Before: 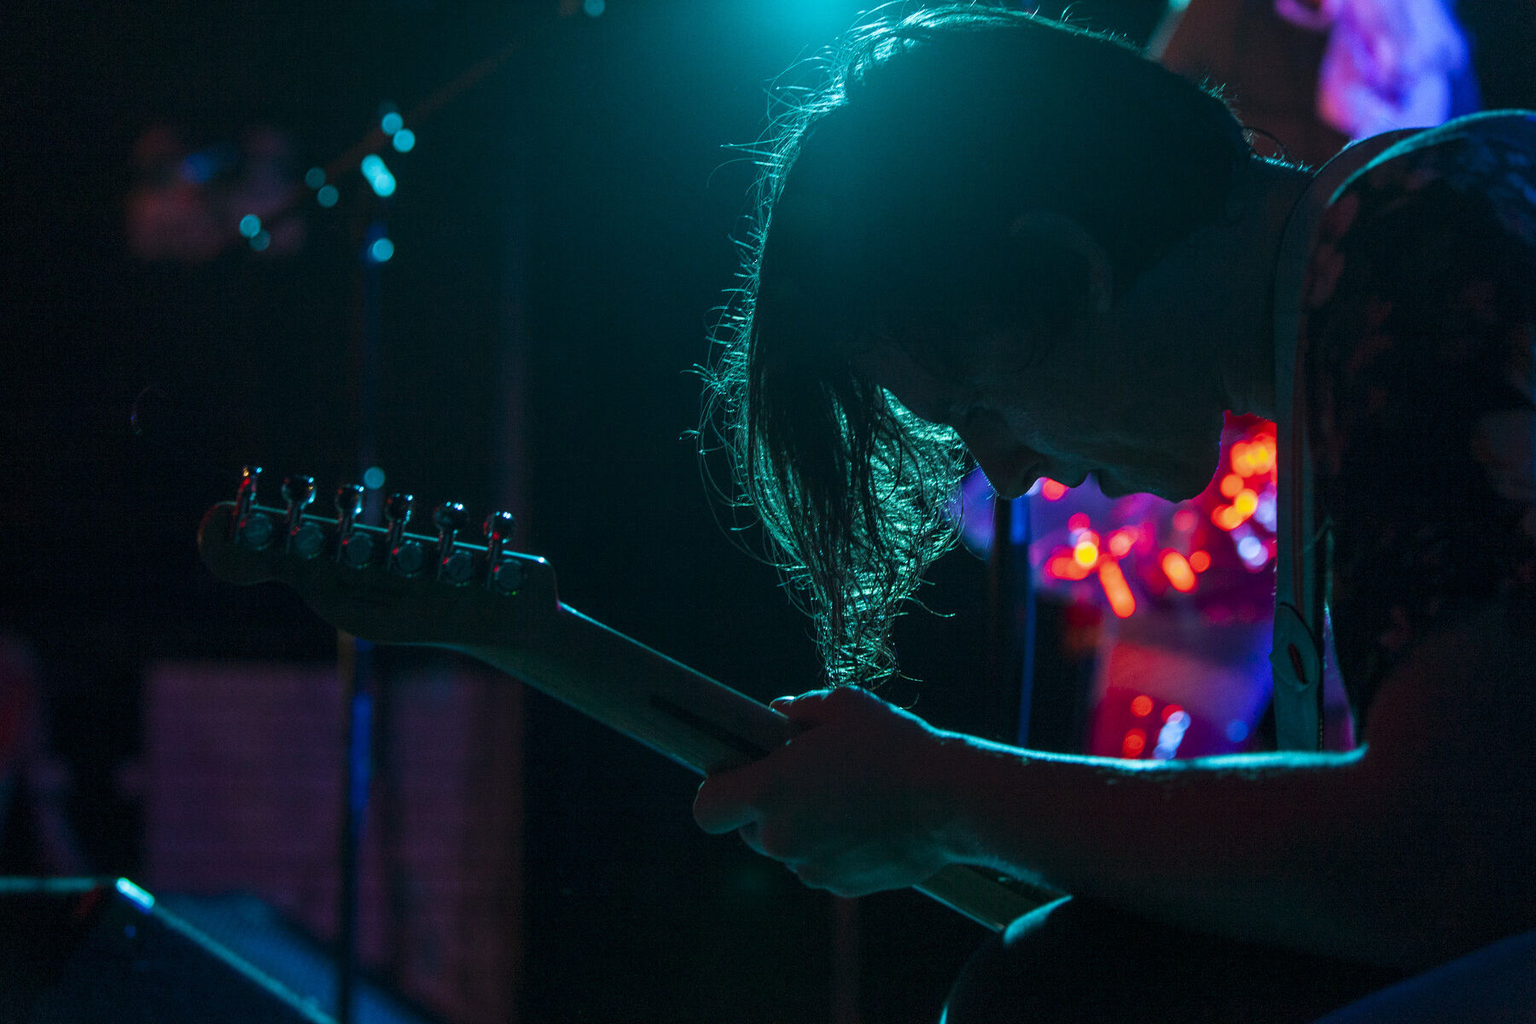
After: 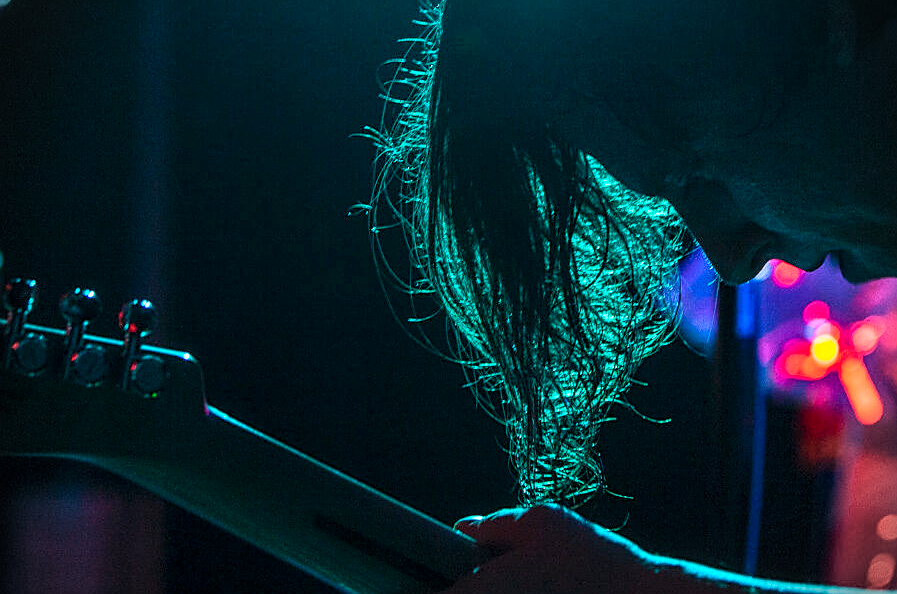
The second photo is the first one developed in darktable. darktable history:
crop: left 24.908%, top 25.032%, right 25.235%, bottom 25.425%
contrast brightness saturation: contrast 0.201, brightness 0.169, saturation 0.226
local contrast: on, module defaults
exposure: exposure 0.014 EV, compensate highlight preservation false
vignetting: fall-off start 87.92%, fall-off radius 24.58%
sharpen: on, module defaults
